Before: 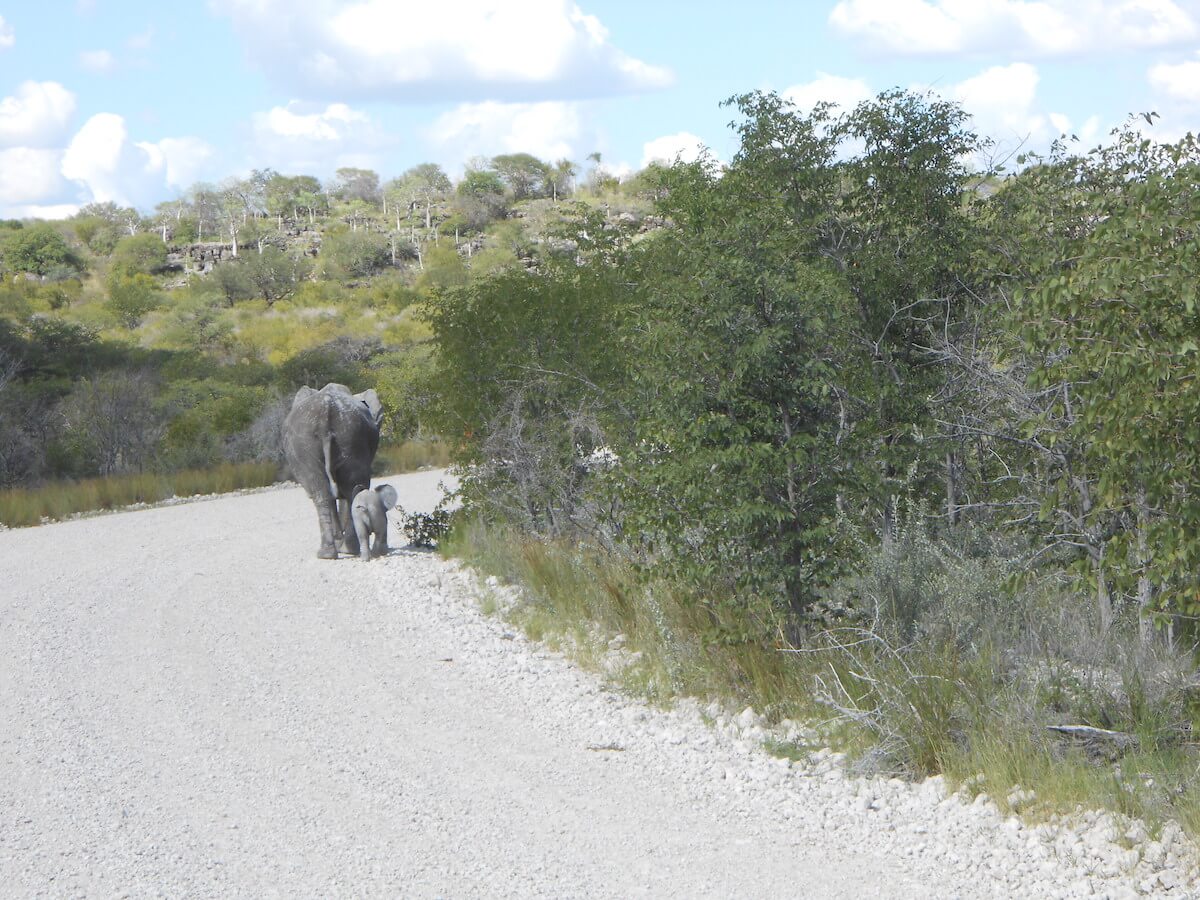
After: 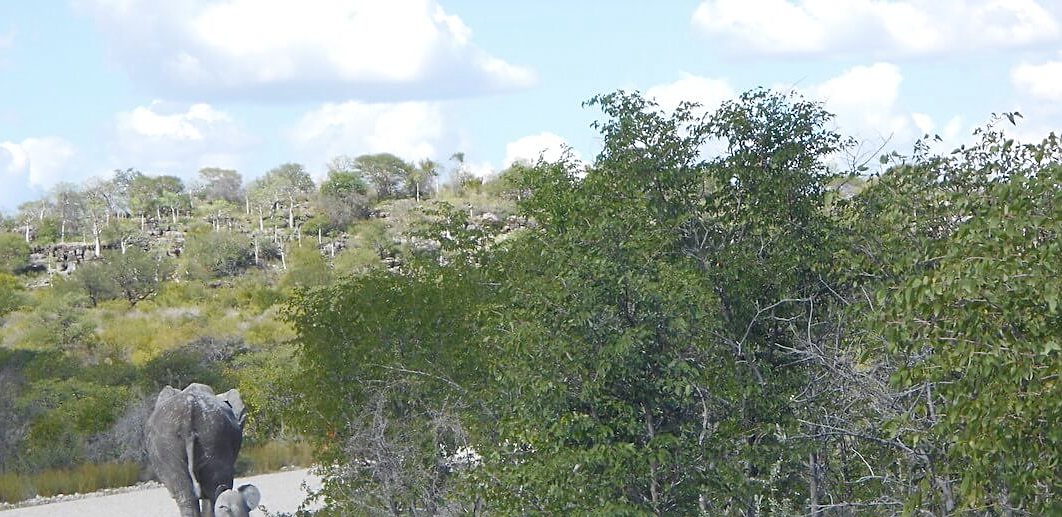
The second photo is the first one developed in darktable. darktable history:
crop and rotate: left 11.428%, bottom 42.55%
sharpen: on, module defaults
color balance rgb: global offset › chroma 0.057%, global offset › hue 253.14°, perceptual saturation grading › global saturation 0.982%, perceptual saturation grading › highlights -16.92%, perceptual saturation grading › mid-tones 33.365%, perceptual saturation grading › shadows 50.406%
